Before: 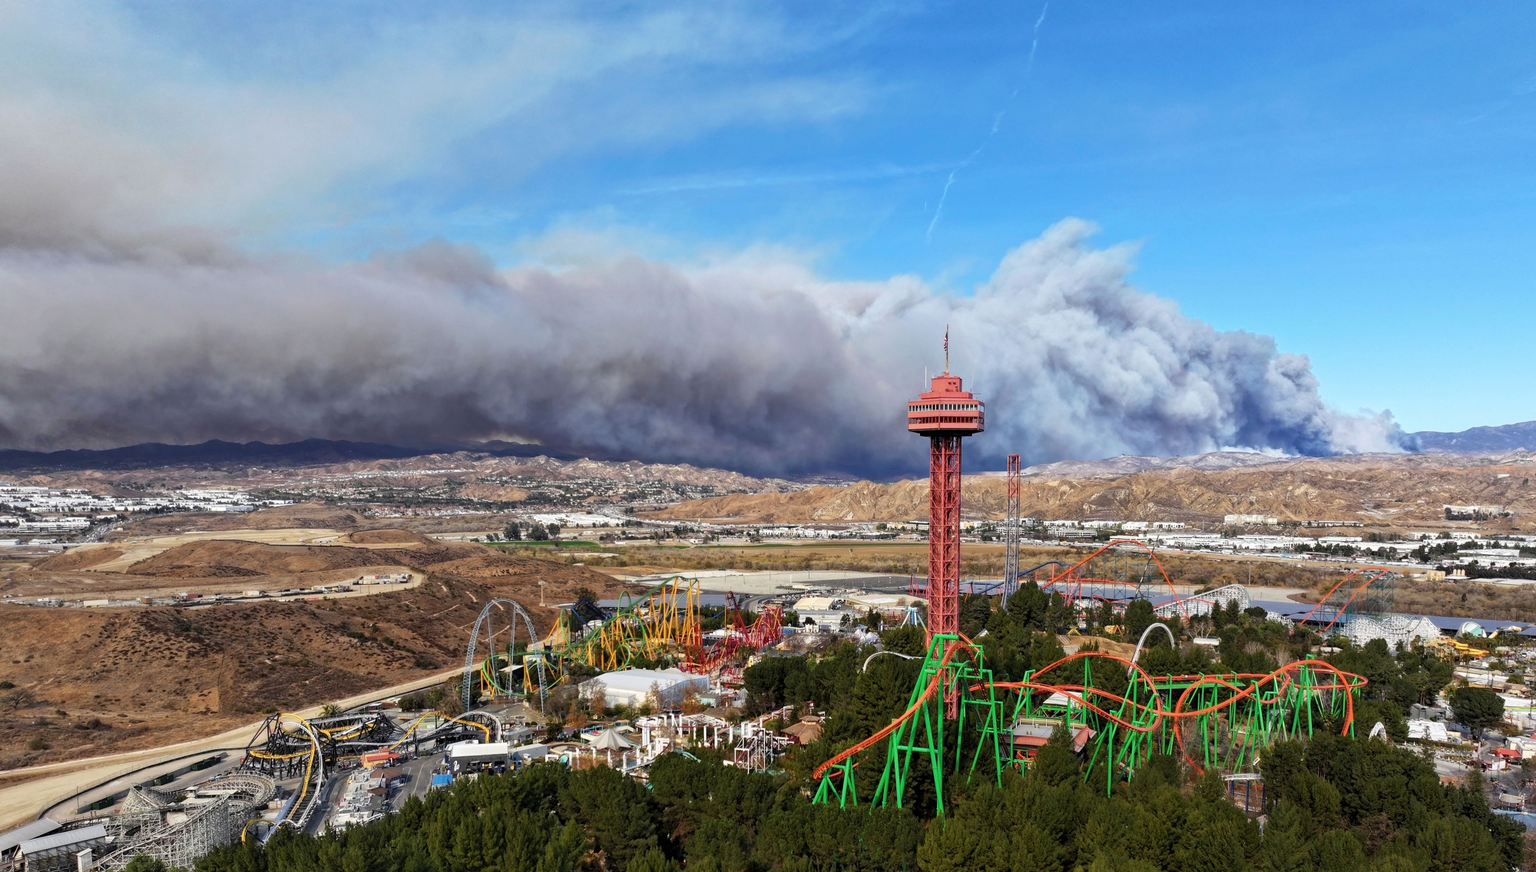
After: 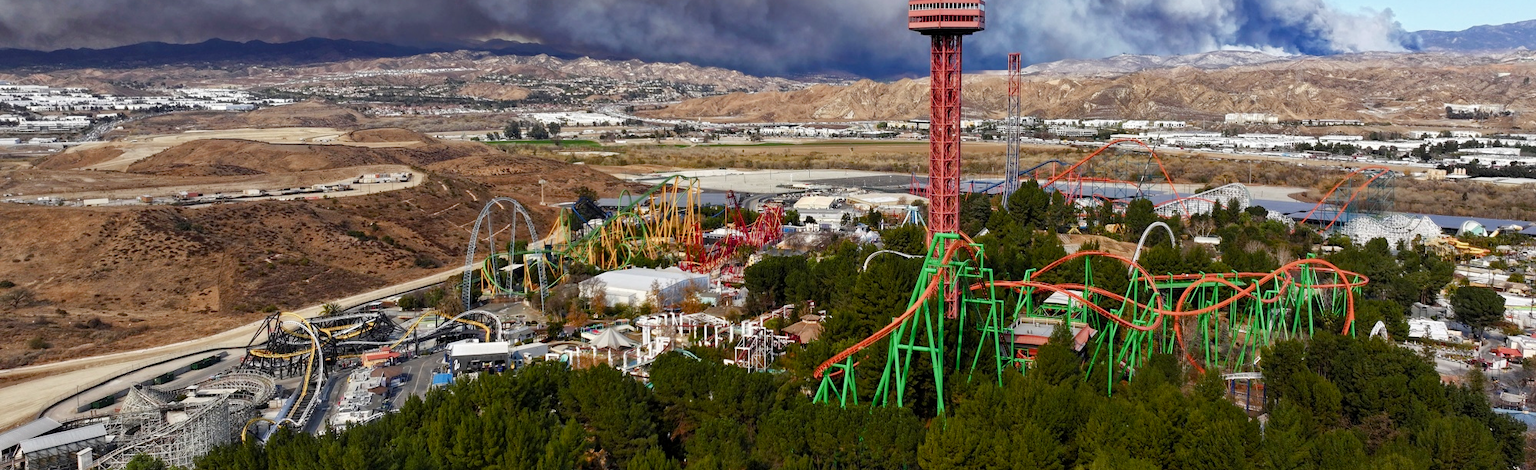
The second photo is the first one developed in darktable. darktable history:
crop and rotate: top 46.121%, right 0.026%
color balance rgb: perceptual saturation grading › global saturation 20%, perceptual saturation grading › highlights -49.429%, perceptual saturation grading › shadows 24.82%
